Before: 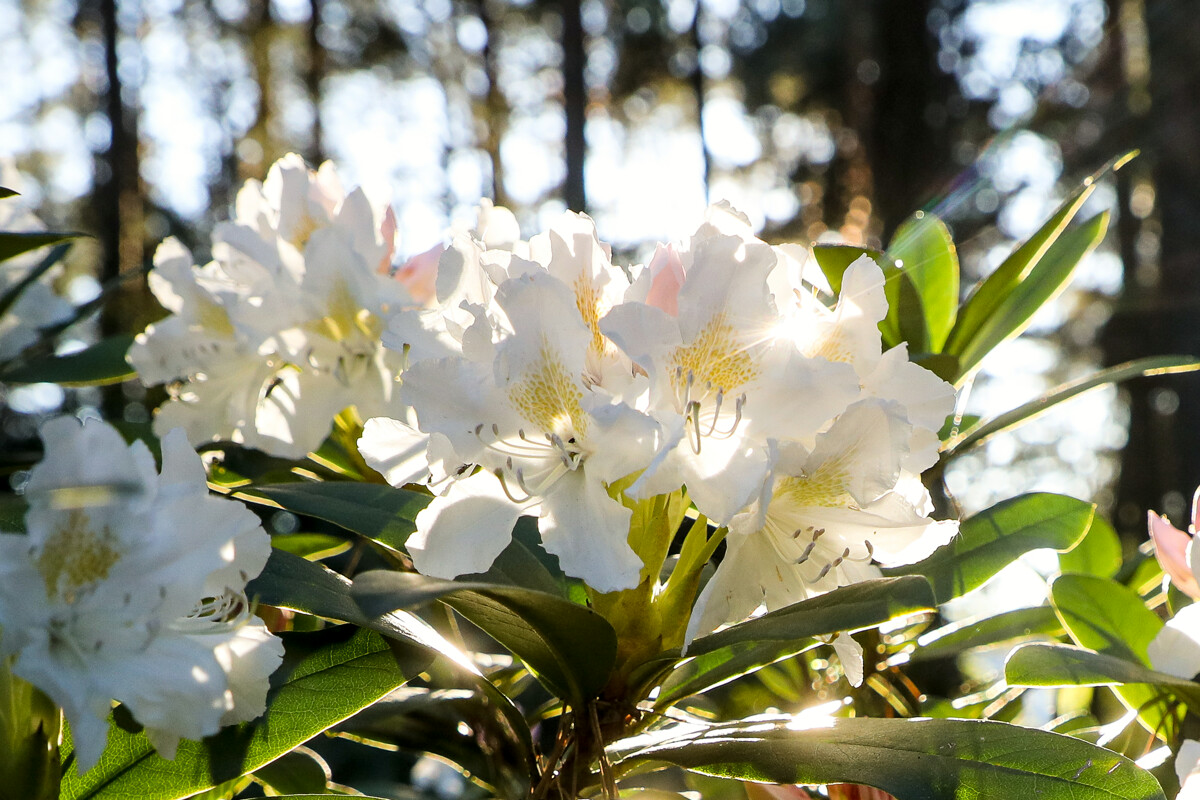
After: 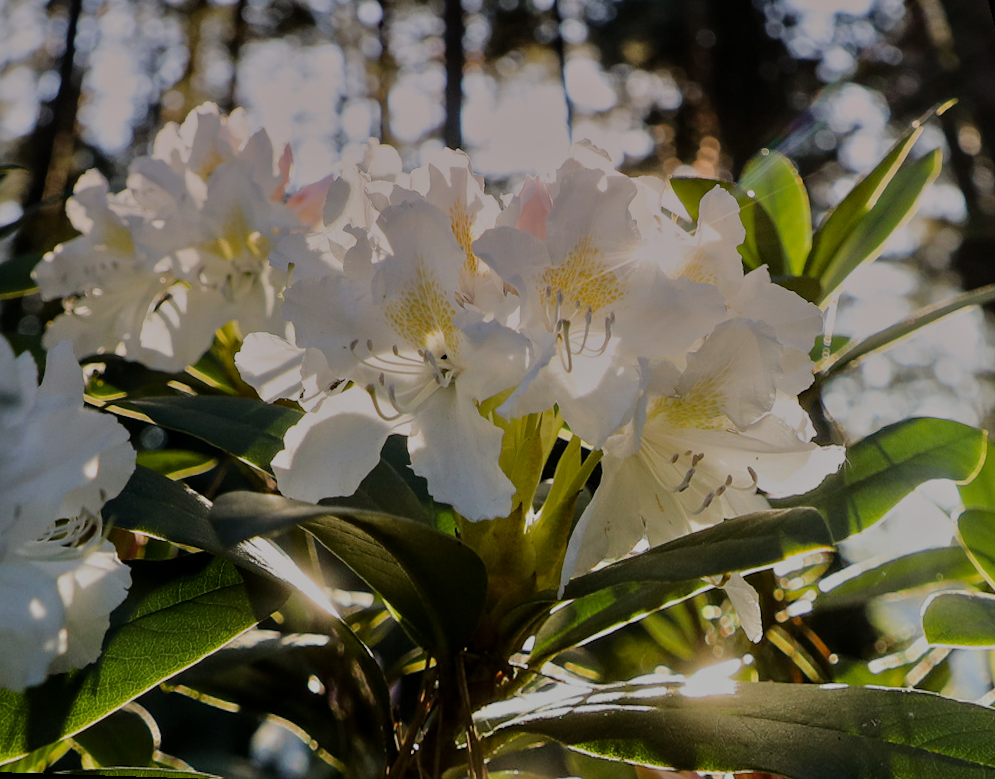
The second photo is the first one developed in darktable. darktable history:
graduated density: density 0.38 EV, hardness 21%, rotation -6.11°, saturation 32%
tone equalizer: -8 EV 0.001 EV, -7 EV -0.004 EV, -6 EV 0.009 EV, -5 EV 0.032 EV, -4 EV 0.276 EV, -3 EV 0.644 EV, -2 EV 0.584 EV, -1 EV 0.187 EV, +0 EV 0.024 EV
rotate and perspective: rotation 0.72°, lens shift (vertical) -0.352, lens shift (horizontal) -0.051, crop left 0.152, crop right 0.859, crop top 0.019, crop bottom 0.964
exposure: exposure -1.468 EV, compensate highlight preservation false
